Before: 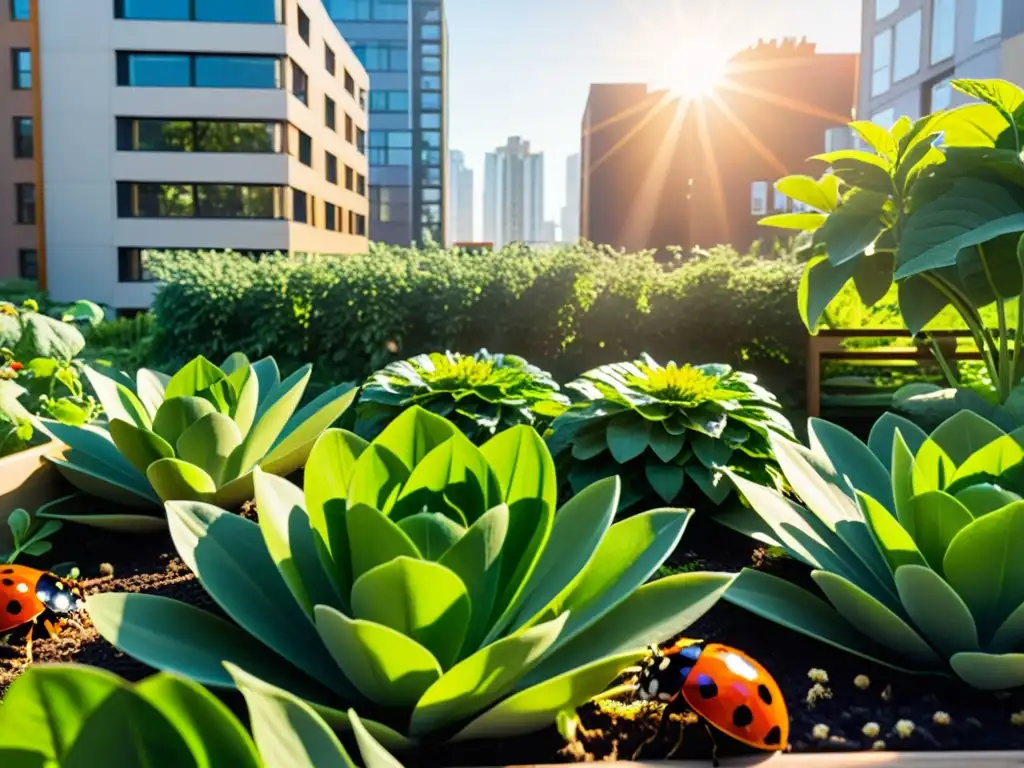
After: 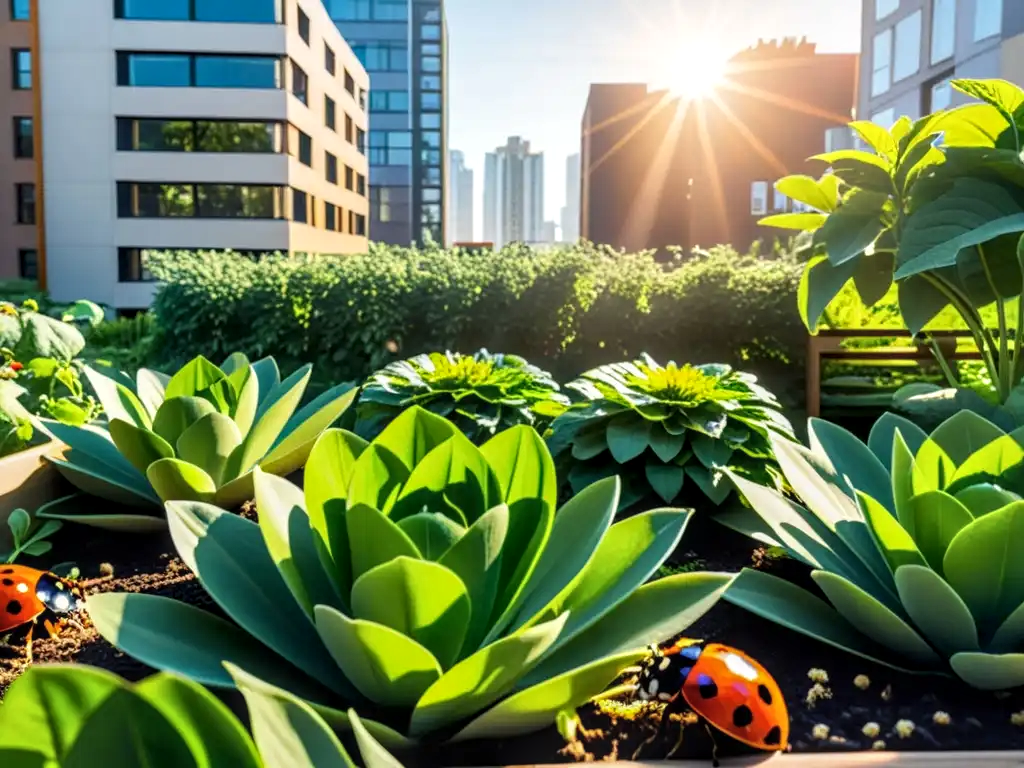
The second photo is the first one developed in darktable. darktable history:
tone equalizer: on, module defaults
local contrast: detail 130%
